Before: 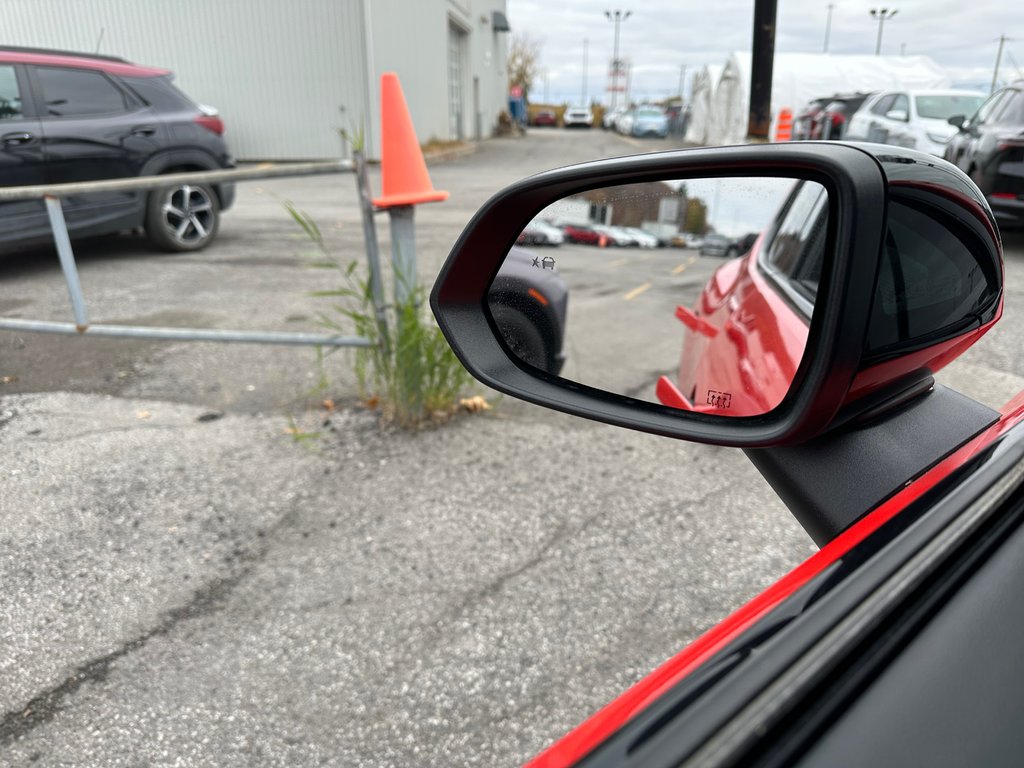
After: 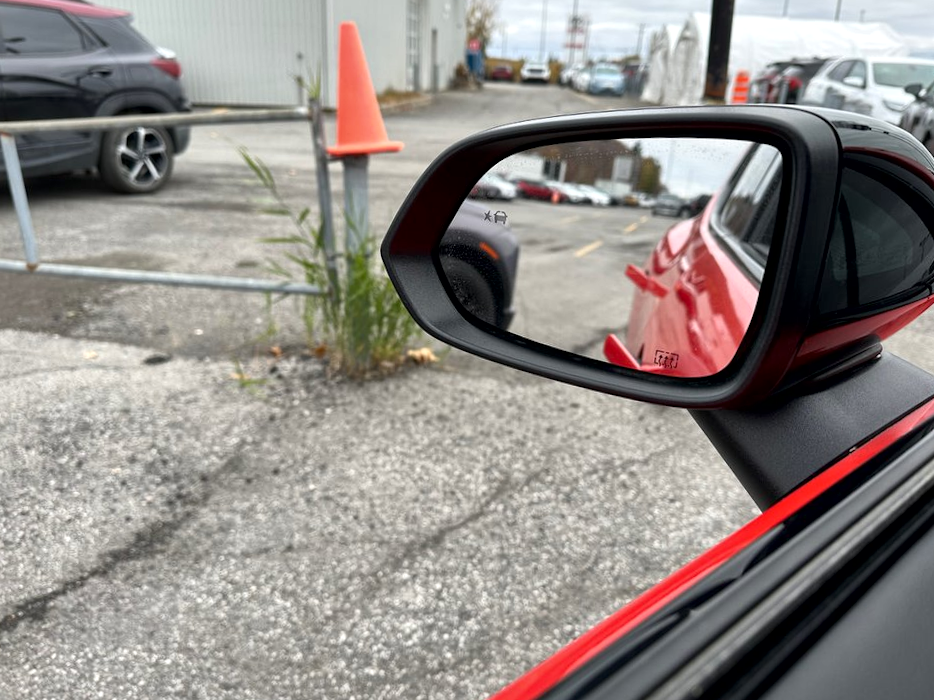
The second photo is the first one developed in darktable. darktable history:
crop and rotate: angle -1.96°, left 3.097%, top 4.154%, right 1.586%, bottom 0.529%
local contrast: mode bilateral grid, contrast 20, coarseness 50, detail 161%, midtone range 0.2
